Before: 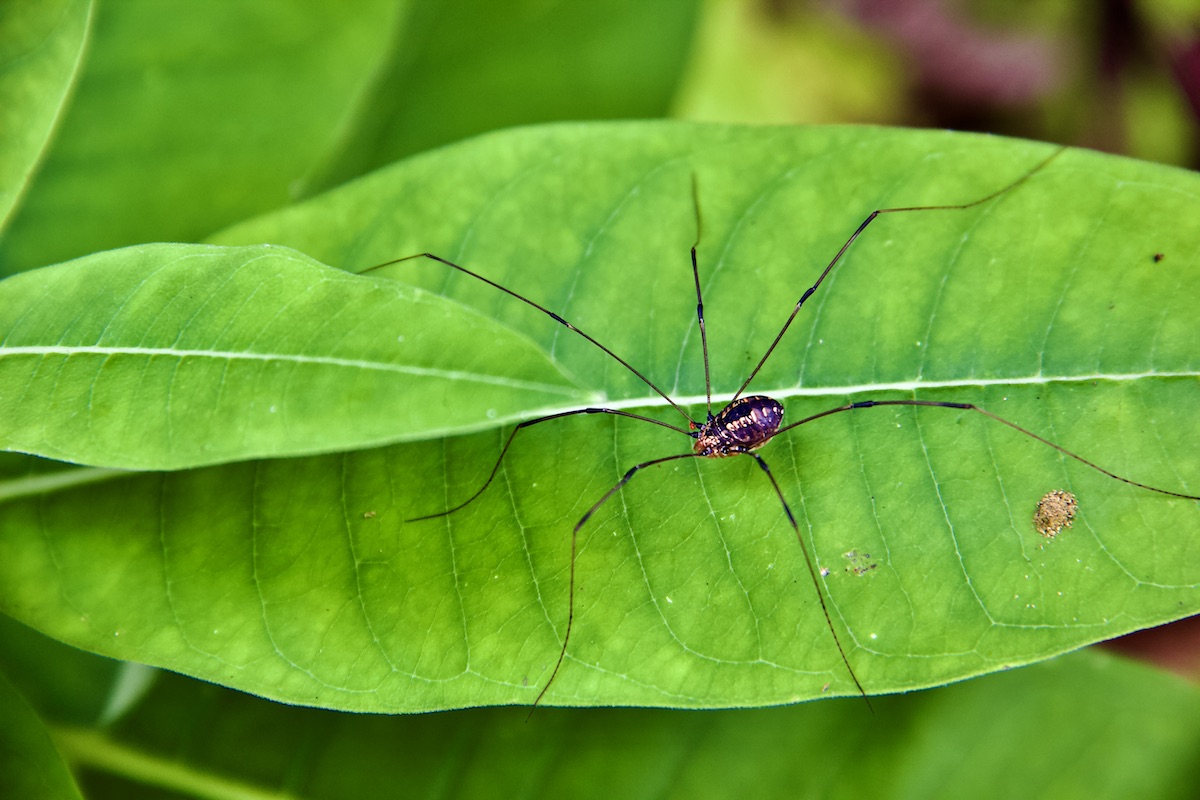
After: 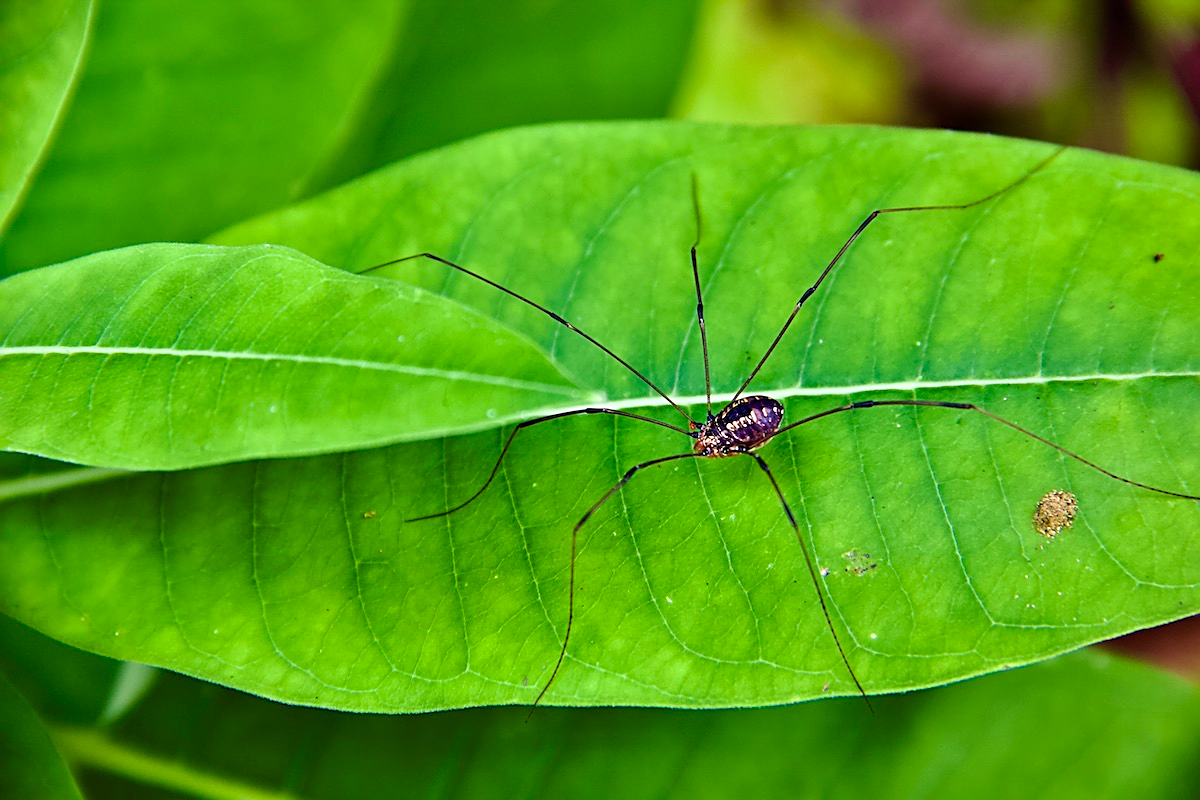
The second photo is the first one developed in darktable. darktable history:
color correction: highlights a* -4.68, highlights b* 5.04, saturation 0.962
sharpen: on, module defaults
